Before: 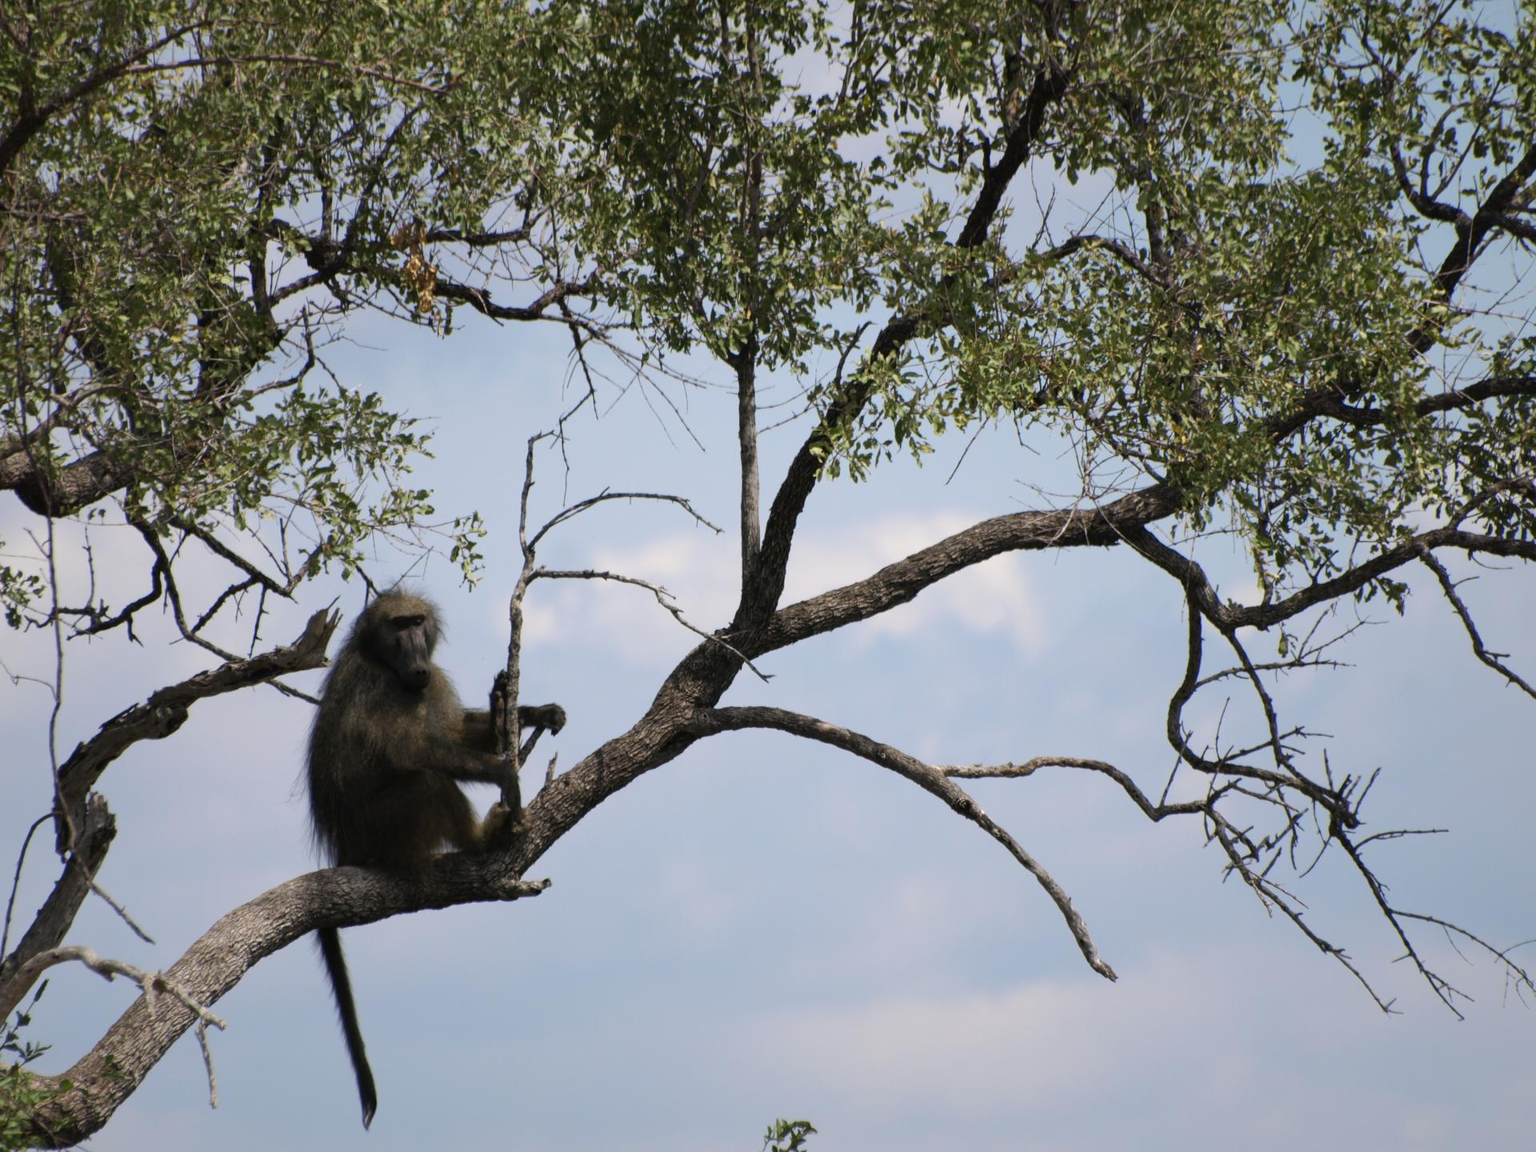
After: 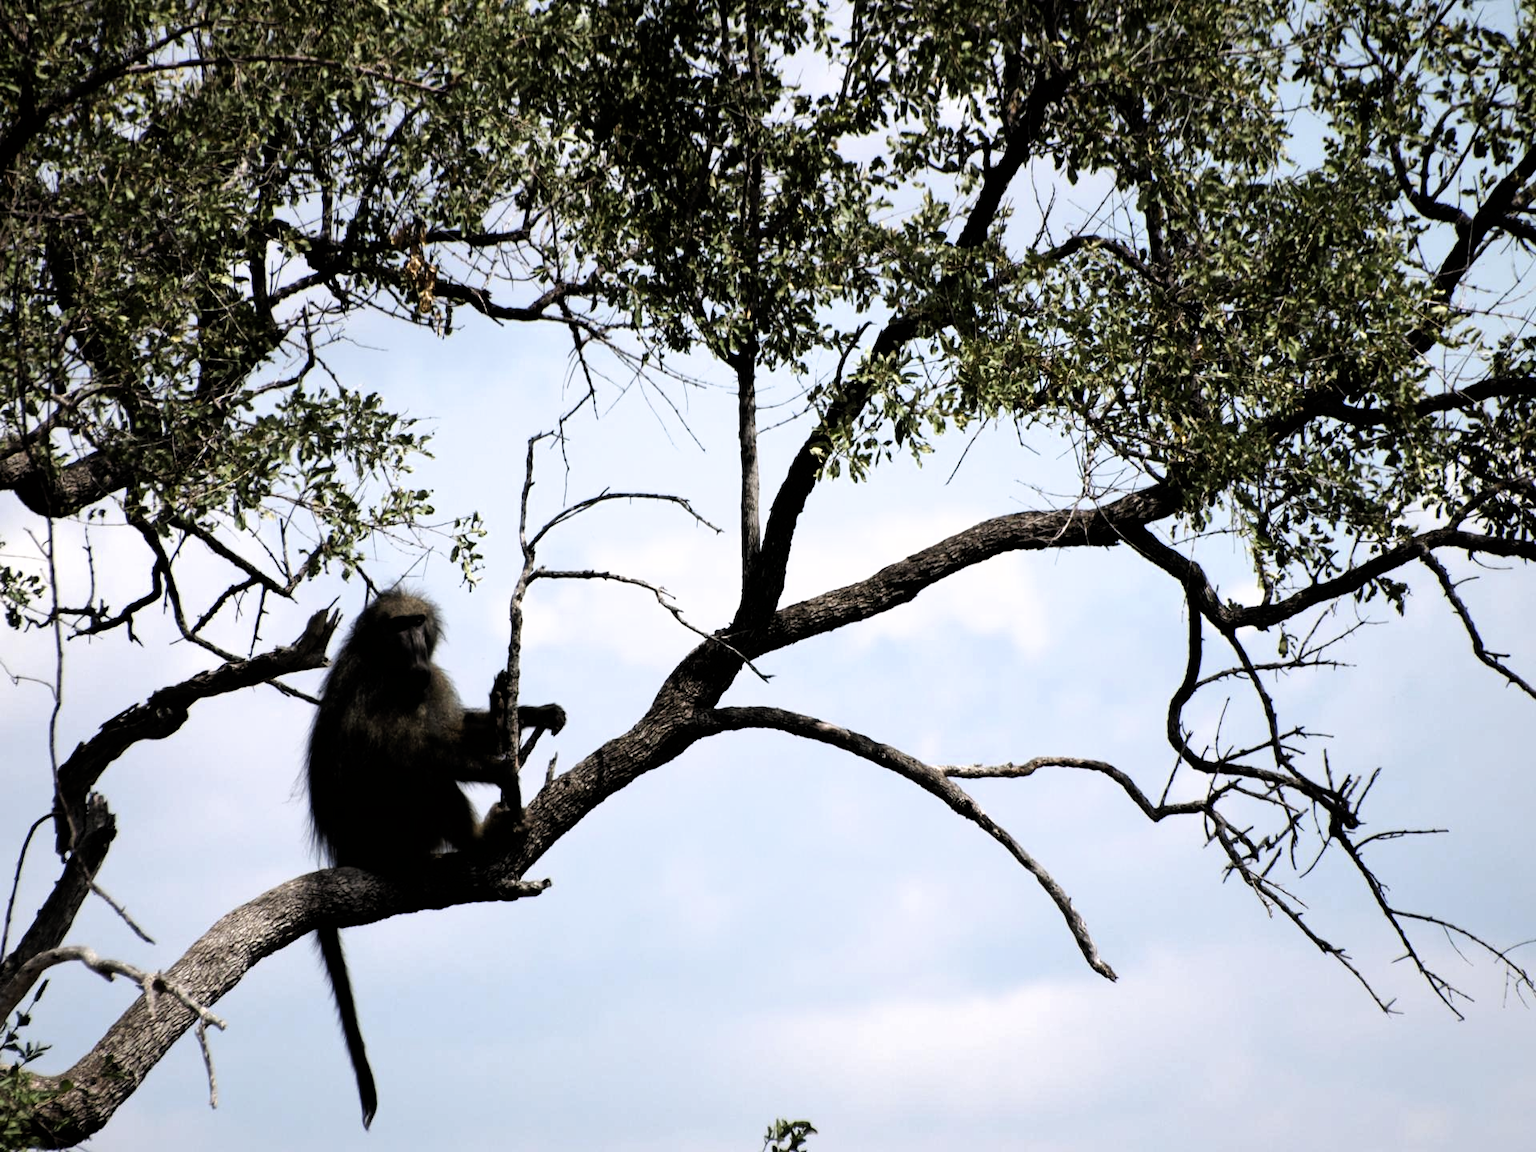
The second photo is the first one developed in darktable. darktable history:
filmic rgb: black relative exposure -8.3 EV, white relative exposure 2.24 EV, hardness 7.12, latitude 86.46%, contrast 1.68, highlights saturation mix -3.87%, shadows ↔ highlights balance -2.2%
